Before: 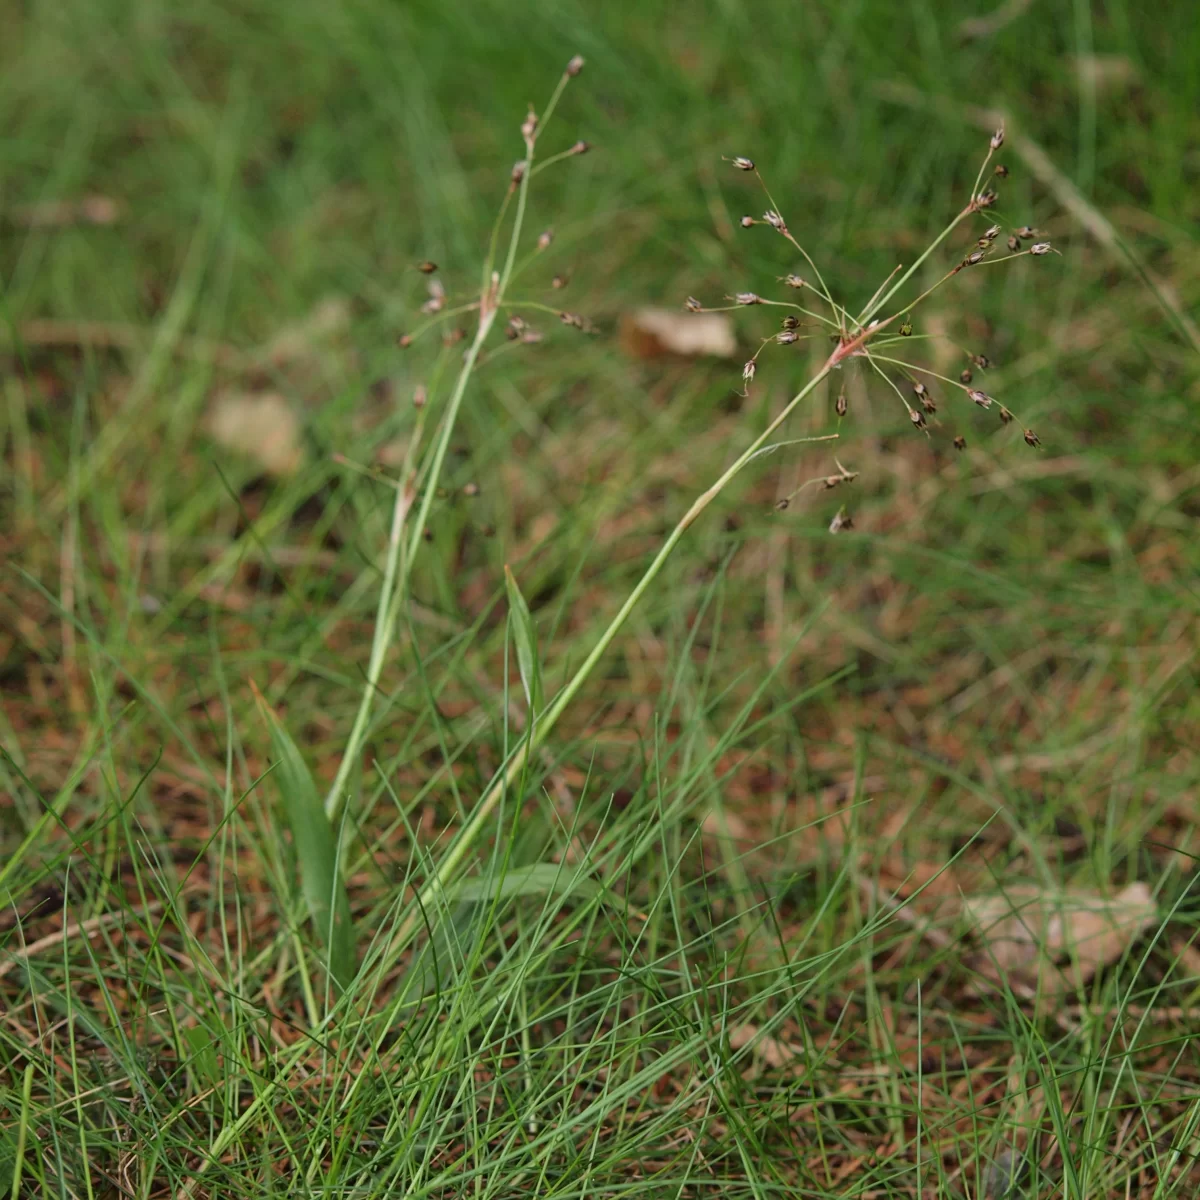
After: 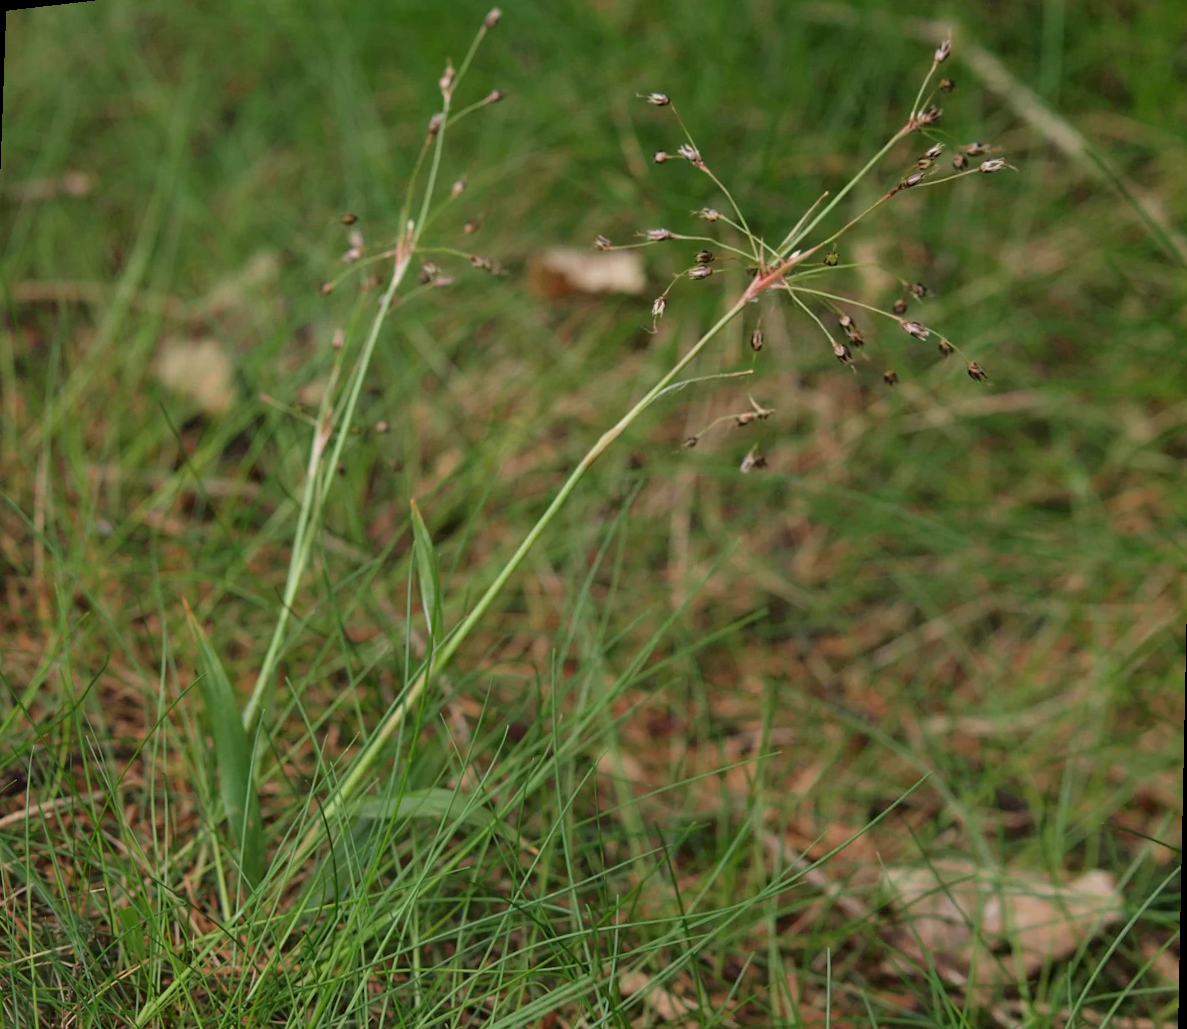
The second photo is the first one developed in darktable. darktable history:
color zones: curves: ch0 [(0.25, 0.5) (0.636, 0.25) (0.75, 0.5)]
rotate and perspective: rotation 1.69°, lens shift (vertical) -0.023, lens shift (horizontal) -0.291, crop left 0.025, crop right 0.988, crop top 0.092, crop bottom 0.842
